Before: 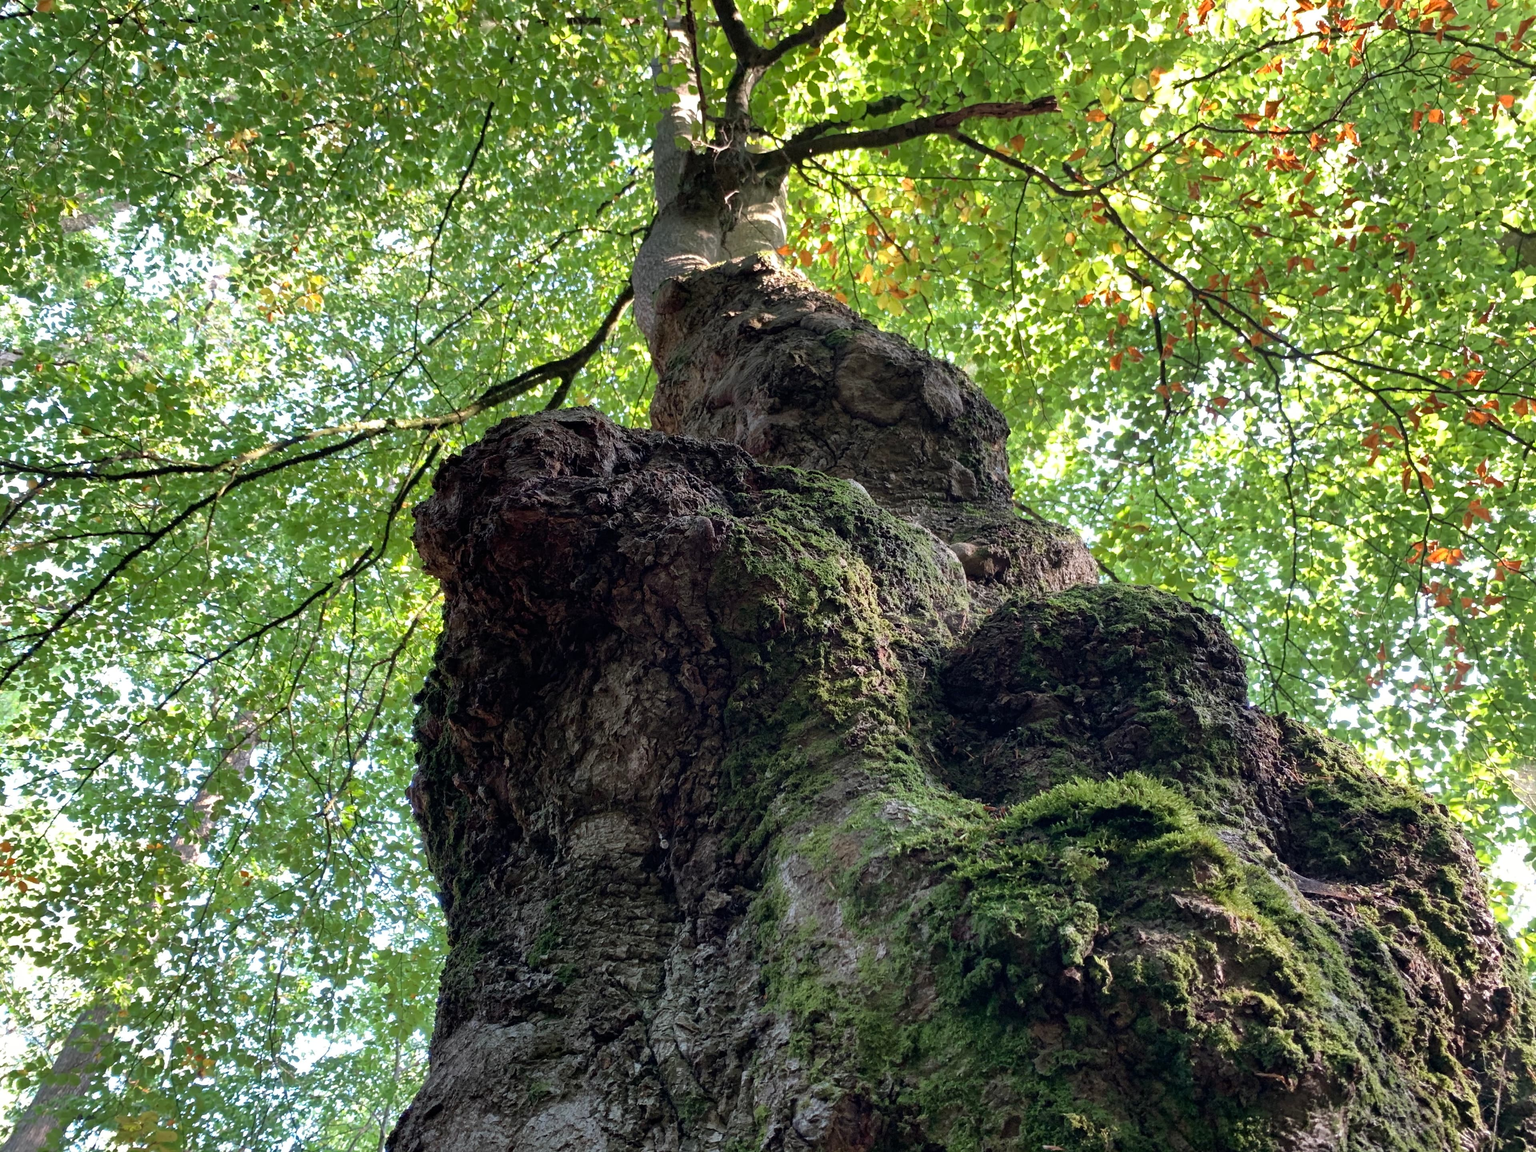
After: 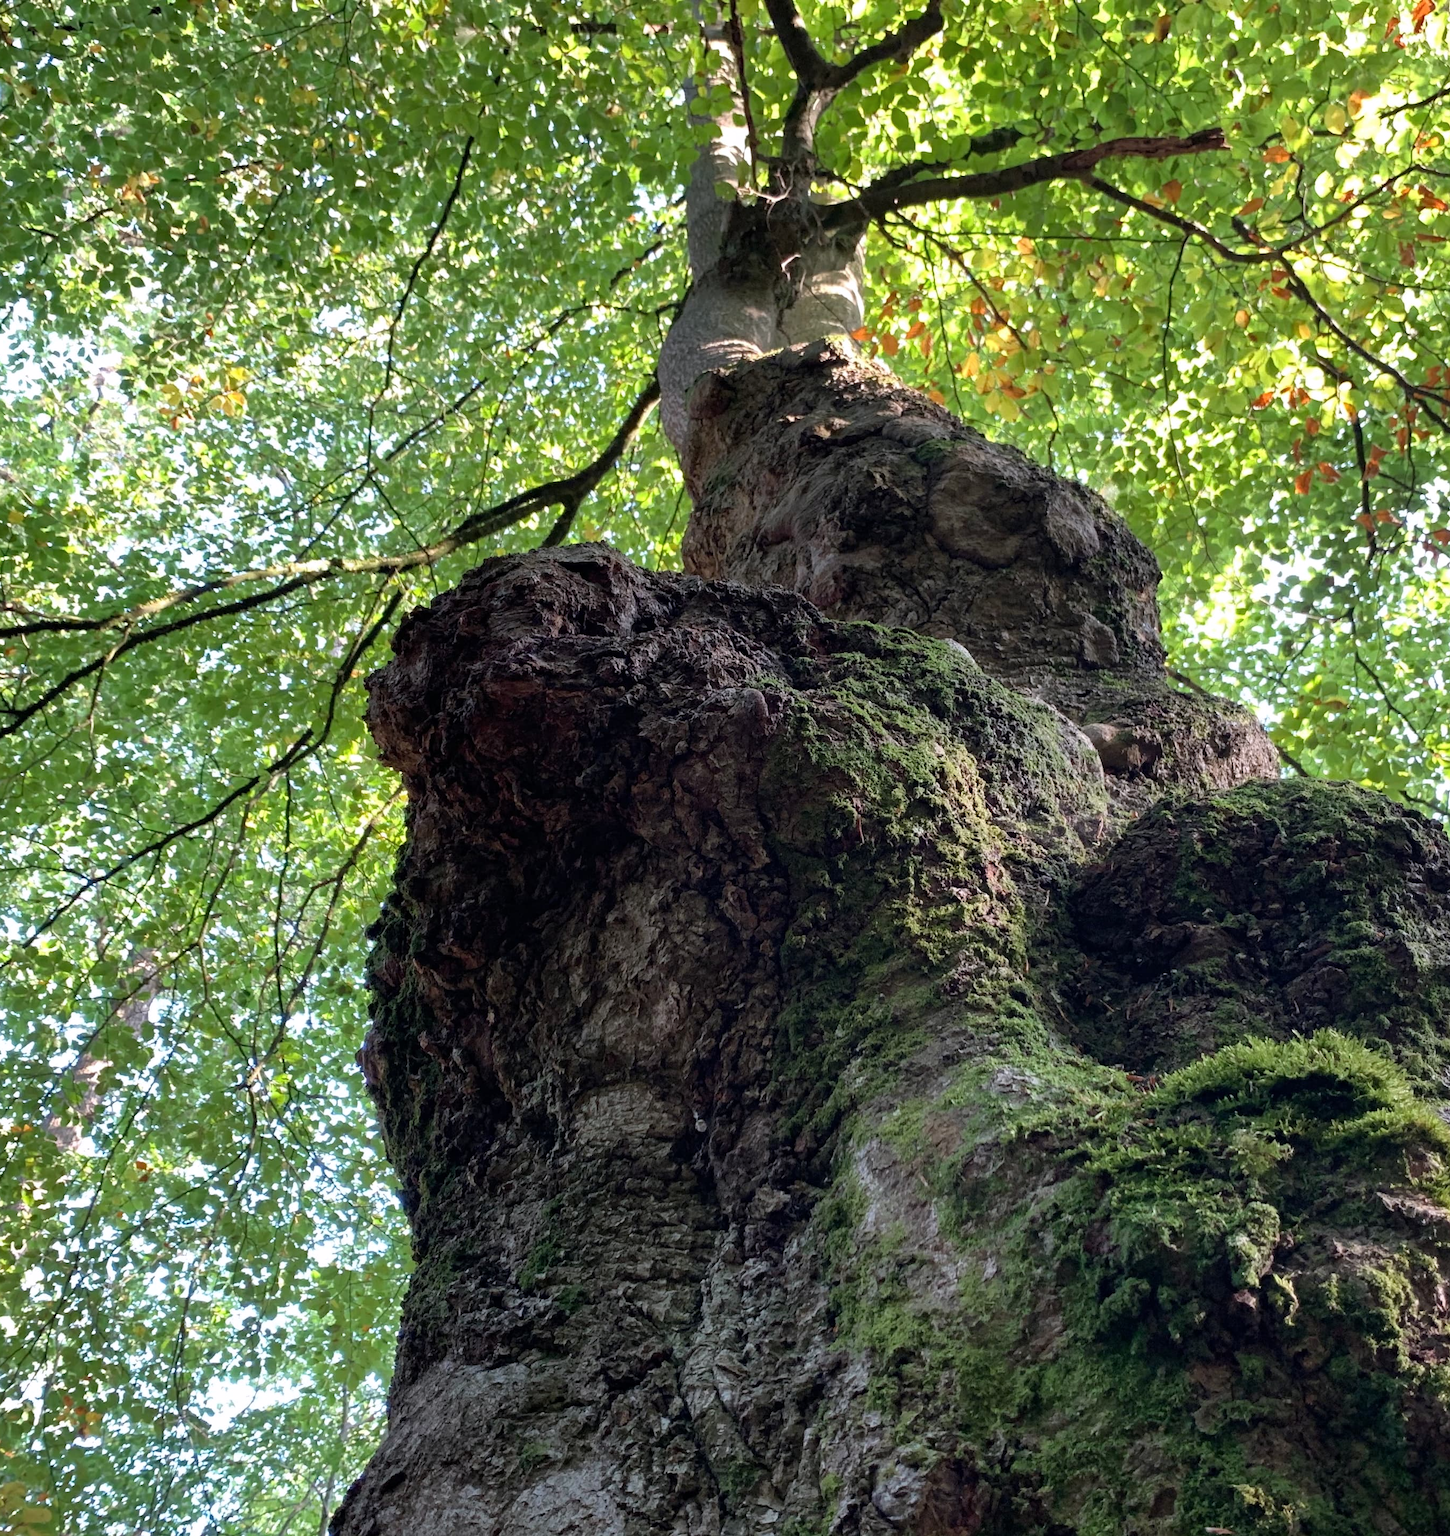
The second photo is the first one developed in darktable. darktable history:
color calibration: illuminant custom, x 0.348, y 0.364, temperature 4936.34 K
crop and rotate: left 9.051%, right 20.138%
